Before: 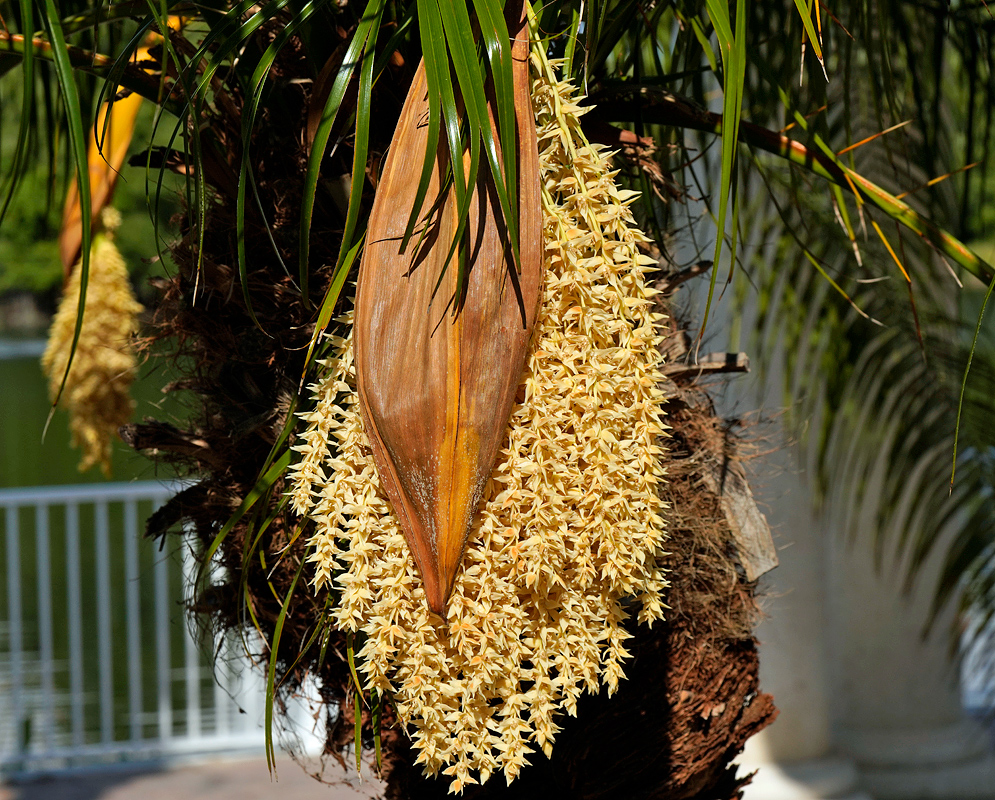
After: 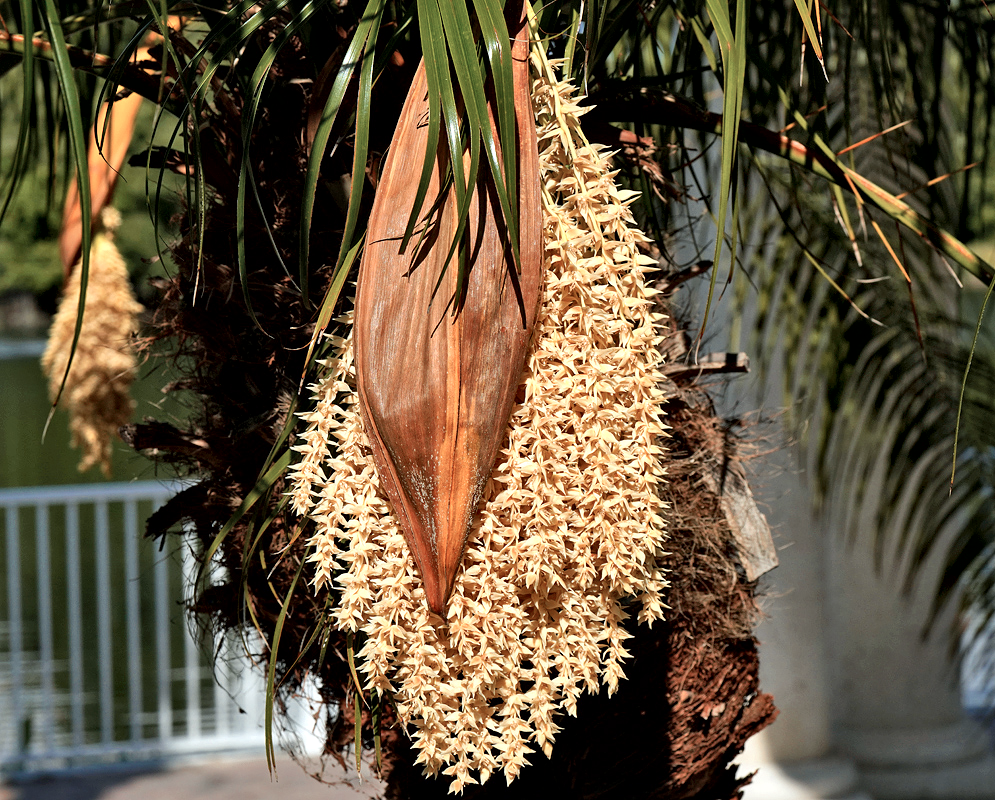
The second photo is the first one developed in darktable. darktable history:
color zones: curves: ch0 [(0, 0.473) (0.001, 0.473) (0.226, 0.548) (0.4, 0.589) (0.525, 0.54) (0.728, 0.403) (0.999, 0.473) (1, 0.473)]; ch1 [(0, 0.619) (0.001, 0.619) (0.234, 0.388) (0.4, 0.372) (0.528, 0.422) (0.732, 0.53) (0.999, 0.619) (1, 0.619)]; ch2 [(0, 0.547) (0.001, 0.547) (0.226, 0.45) (0.4, 0.525) (0.525, 0.585) (0.8, 0.511) (0.999, 0.547) (1, 0.547)]
local contrast: mode bilateral grid, contrast 50, coarseness 50, detail 150%, midtone range 0.2
